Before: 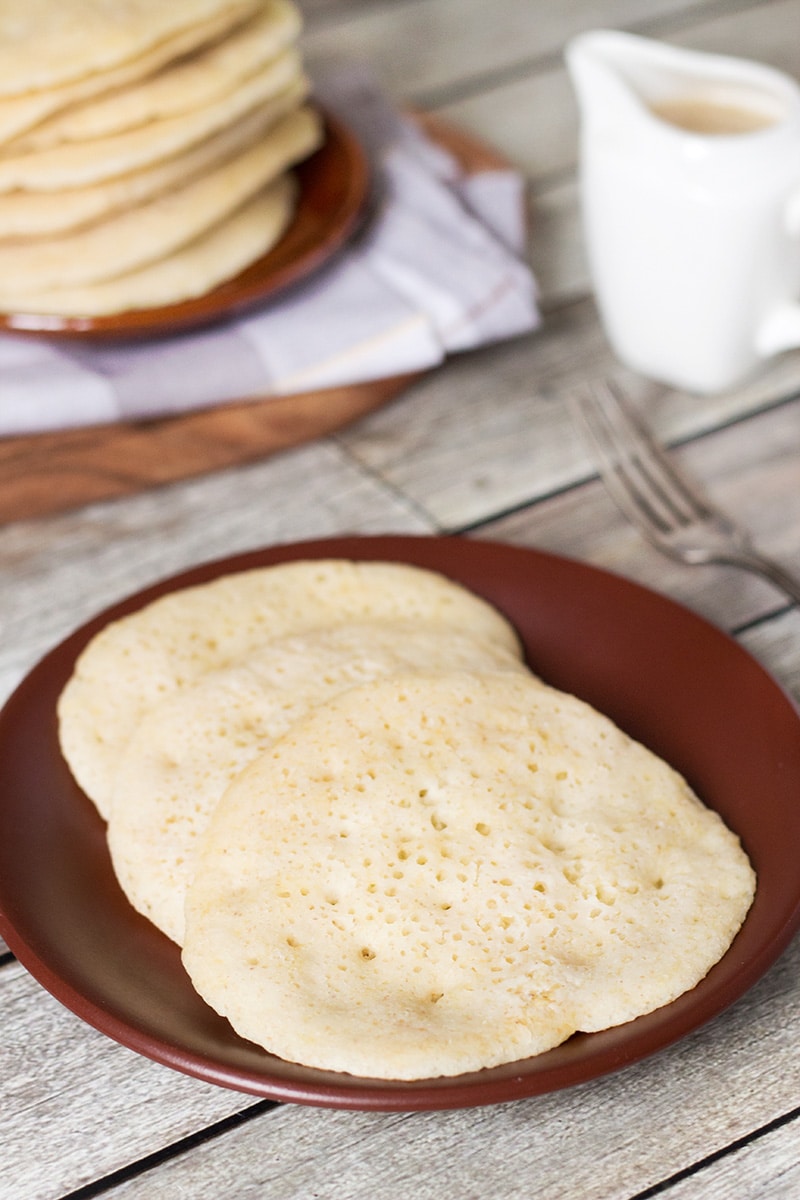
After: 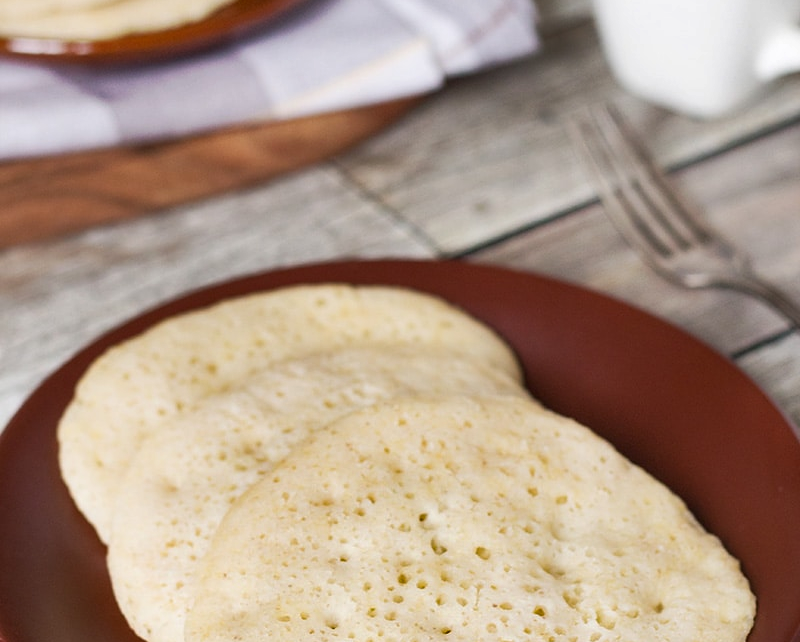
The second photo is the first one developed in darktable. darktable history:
shadows and highlights: shadows 40, highlights -54, highlights color adjustment 46%, low approximation 0.01, soften with gaussian
crop and rotate: top 23.043%, bottom 23.437%
